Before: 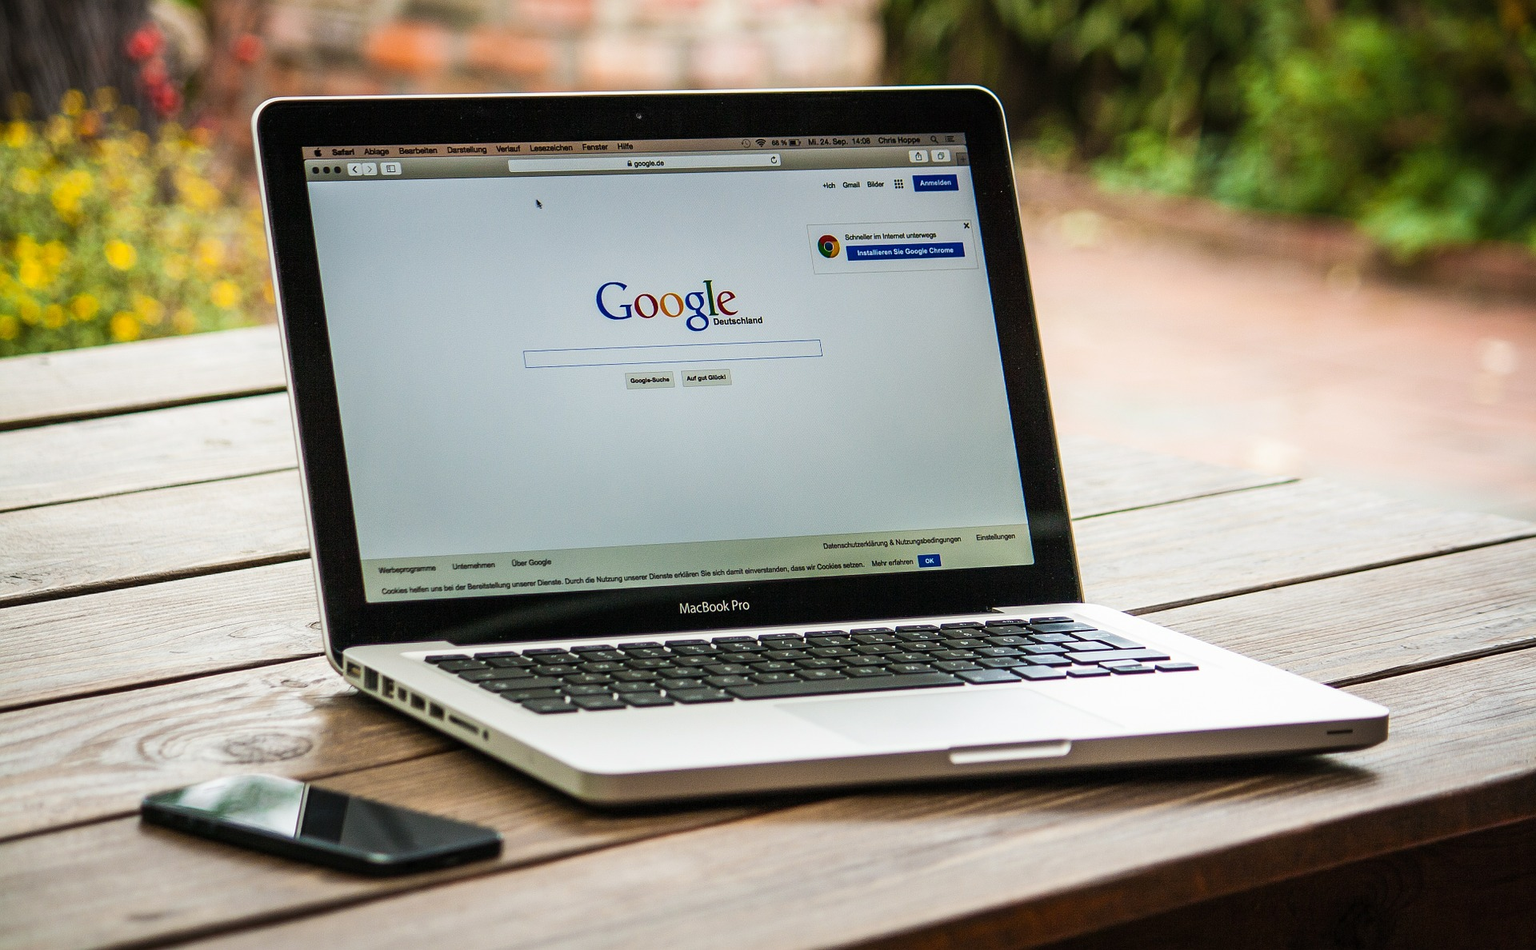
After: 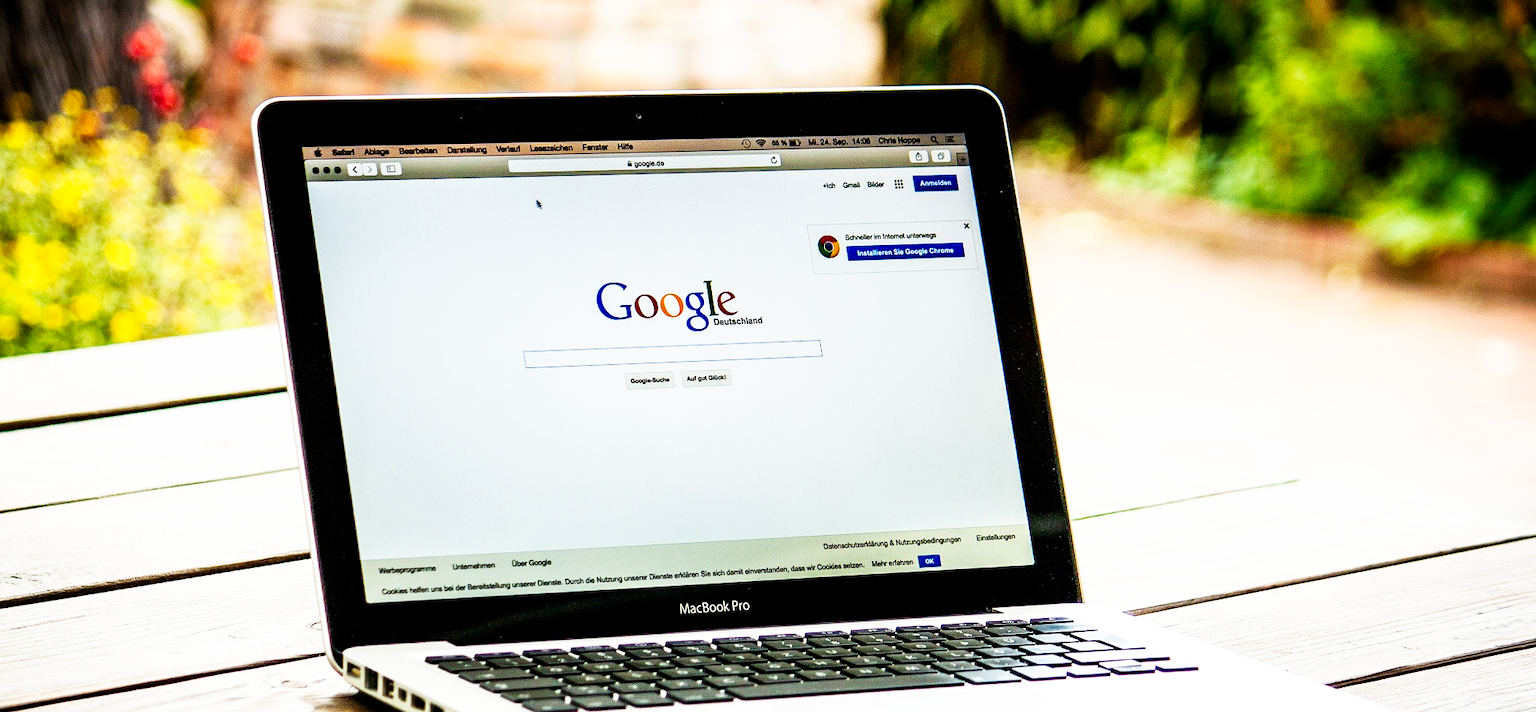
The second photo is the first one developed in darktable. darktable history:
crop: bottom 24.967%
base curve: curves: ch0 [(0, 0) (0.007, 0.004) (0.027, 0.03) (0.046, 0.07) (0.207, 0.54) (0.442, 0.872) (0.673, 0.972) (1, 1)], preserve colors none
exposure: black level correction 0.009, compensate highlight preservation false
